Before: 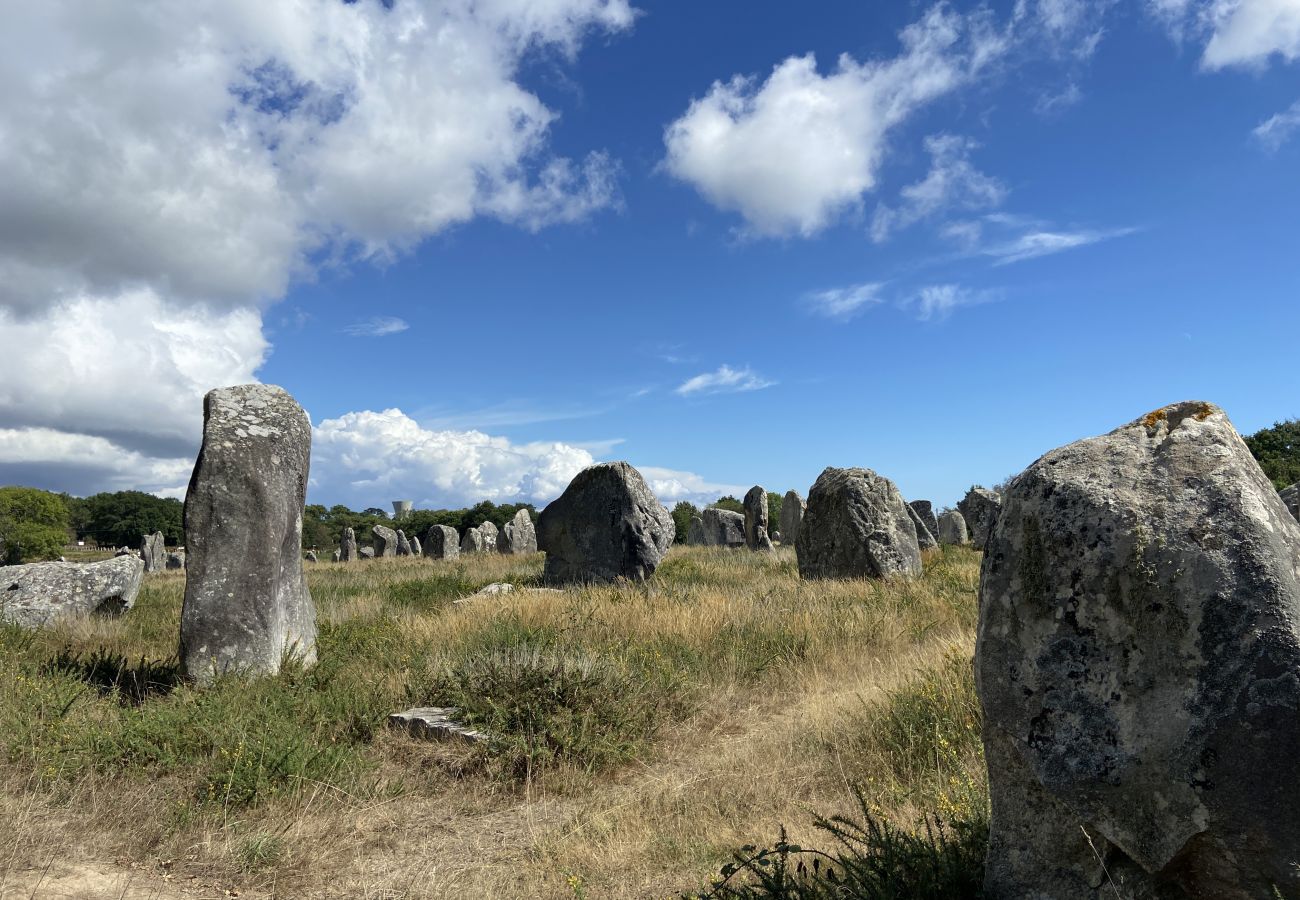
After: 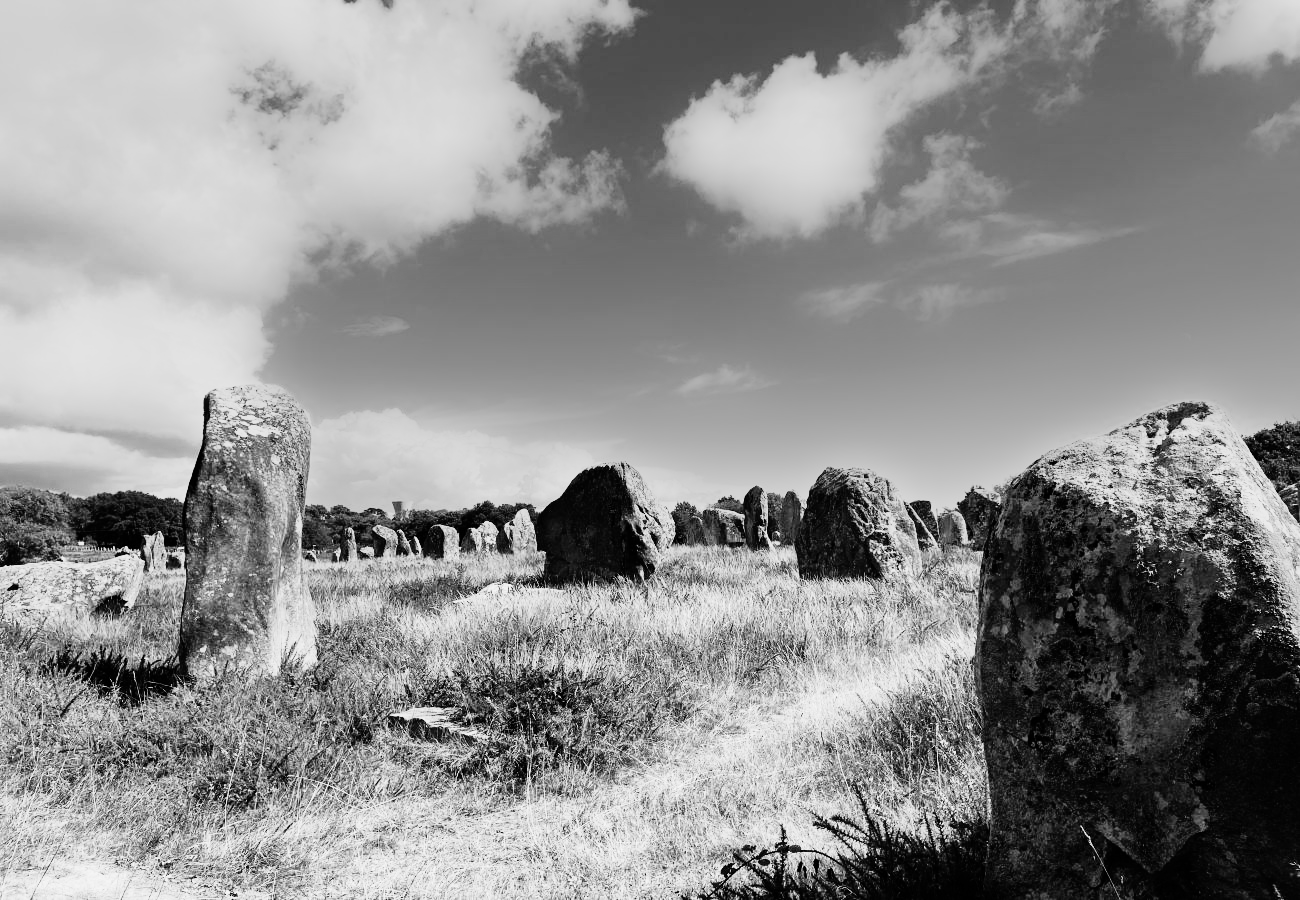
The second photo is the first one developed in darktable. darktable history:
monochrome: a 26.22, b 42.67, size 0.8
rgb curve: curves: ch0 [(0, 0) (0.21, 0.15) (0.24, 0.21) (0.5, 0.75) (0.75, 0.96) (0.89, 0.99) (1, 1)]; ch1 [(0, 0.02) (0.21, 0.13) (0.25, 0.2) (0.5, 0.67) (0.75, 0.9) (0.89, 0.97) (1, 1)]; ch2 [(0, 0.02) (0.21, 0.13) (0.25, 0.2) (0.5, 0.67) (0.75, 0.9) (0.89, 0.97) (1, 1)], compensate middle gray true
